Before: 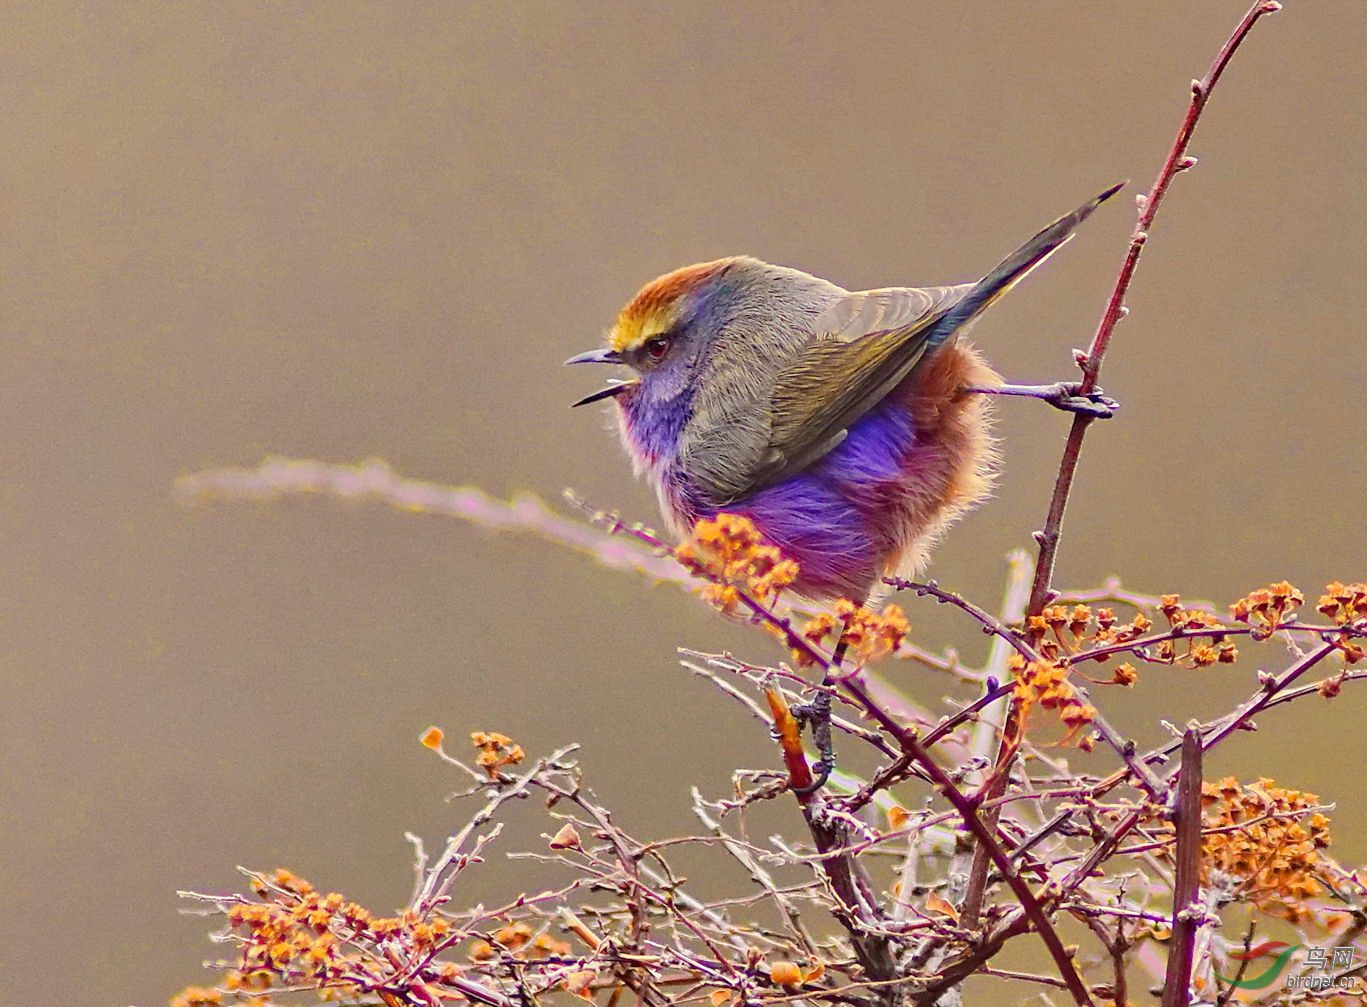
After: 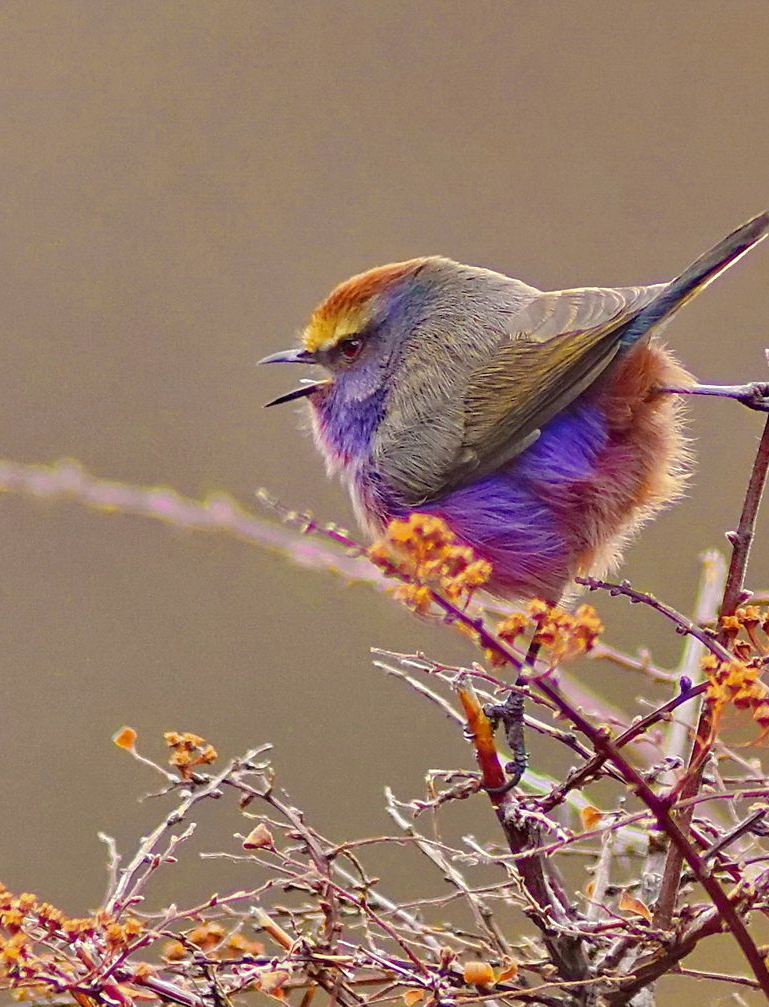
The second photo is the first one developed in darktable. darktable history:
crop and rotate: left 22.467%, right 21.257%
tone equalizer: -8 EV -0.001 EV, -7 EV 0.002 EV, -6 EV -0.003 EV, -5 EV -0.012 EV, -4 EV -0.071 EV, -3 EV -0.209 EV, -2 EV -0.241 EV, -1 EV 0.084 EV, +0 EV 0.331 EV, edges refinement/feathering 500, mask exposure compensation -1.57 EV, preserve details no
